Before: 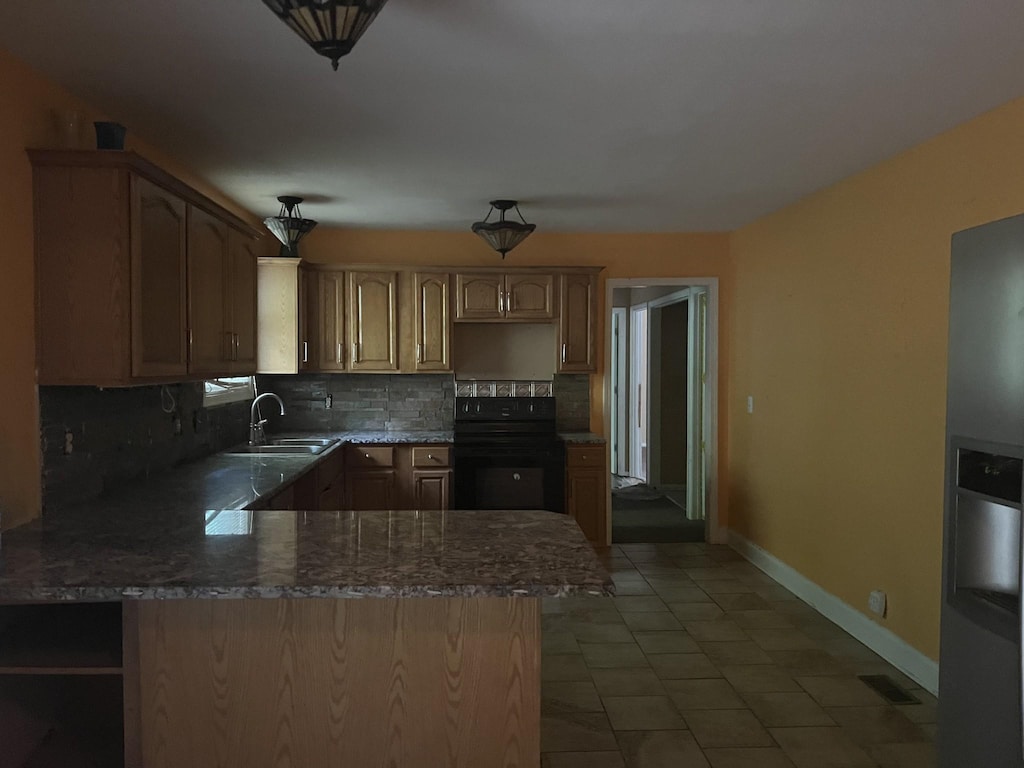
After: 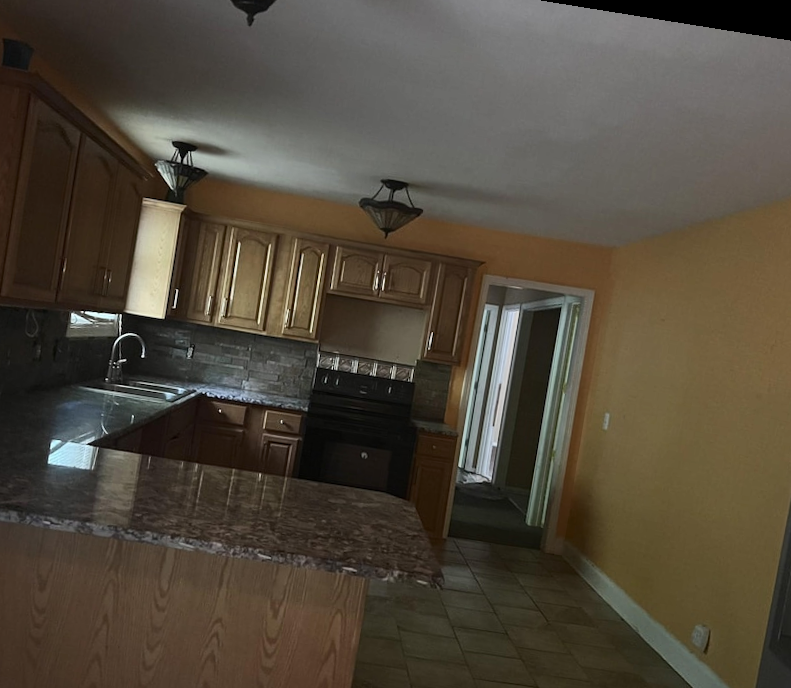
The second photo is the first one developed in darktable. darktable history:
crop and rotate: left 17.046%, top 10.659%, right 12.989%, bottom 14.553%
rotate and perspective: rotation 9.12°, automatic cropping off
contrast brightness saturation: contrast 0.24, brightness 0.09
